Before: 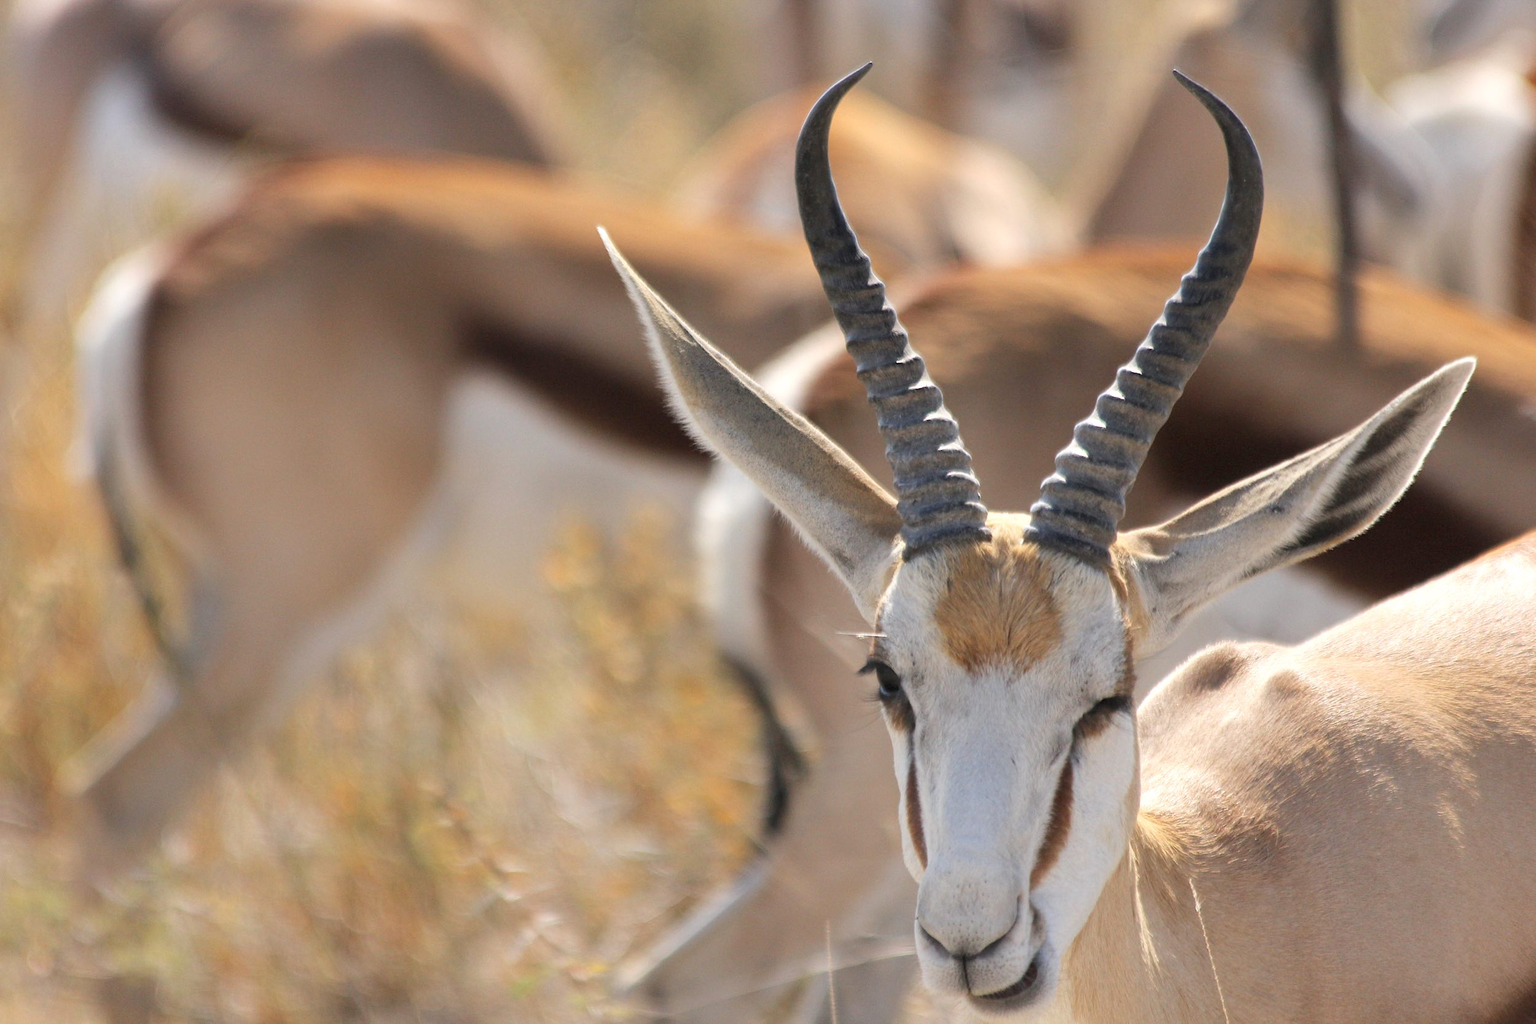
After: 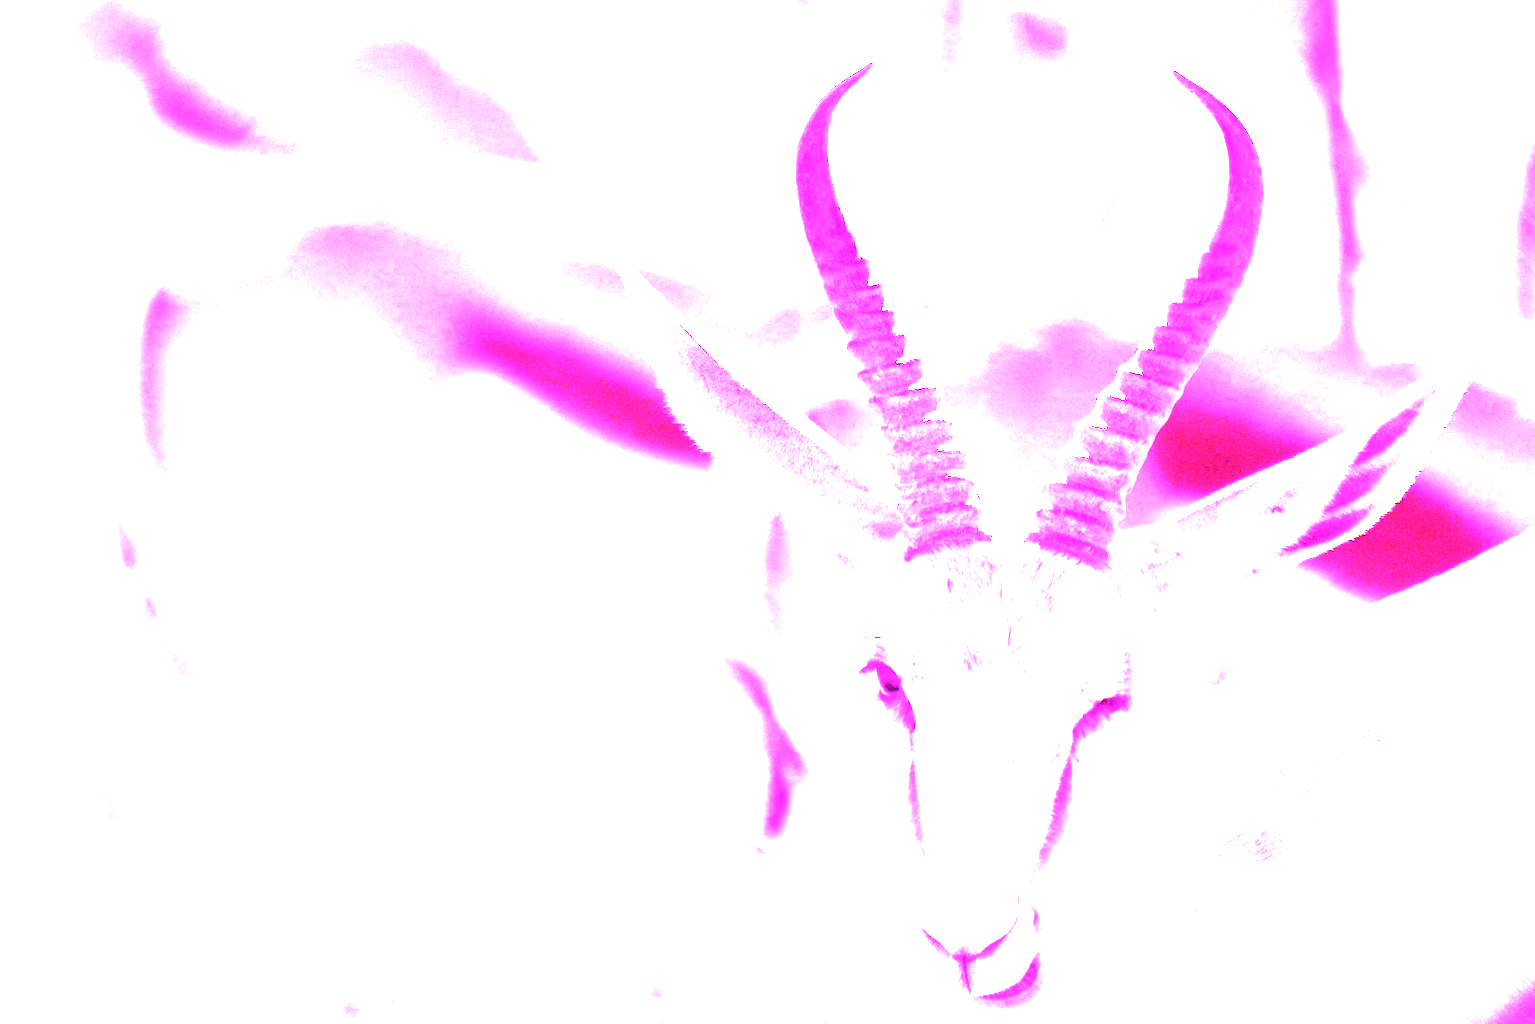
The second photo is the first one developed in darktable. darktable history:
white balance: red 8, blue 8
exposure: compensate highlight preservation false
color calibration: illuminant same as pipeline (D50), adaptation none (bypass)
